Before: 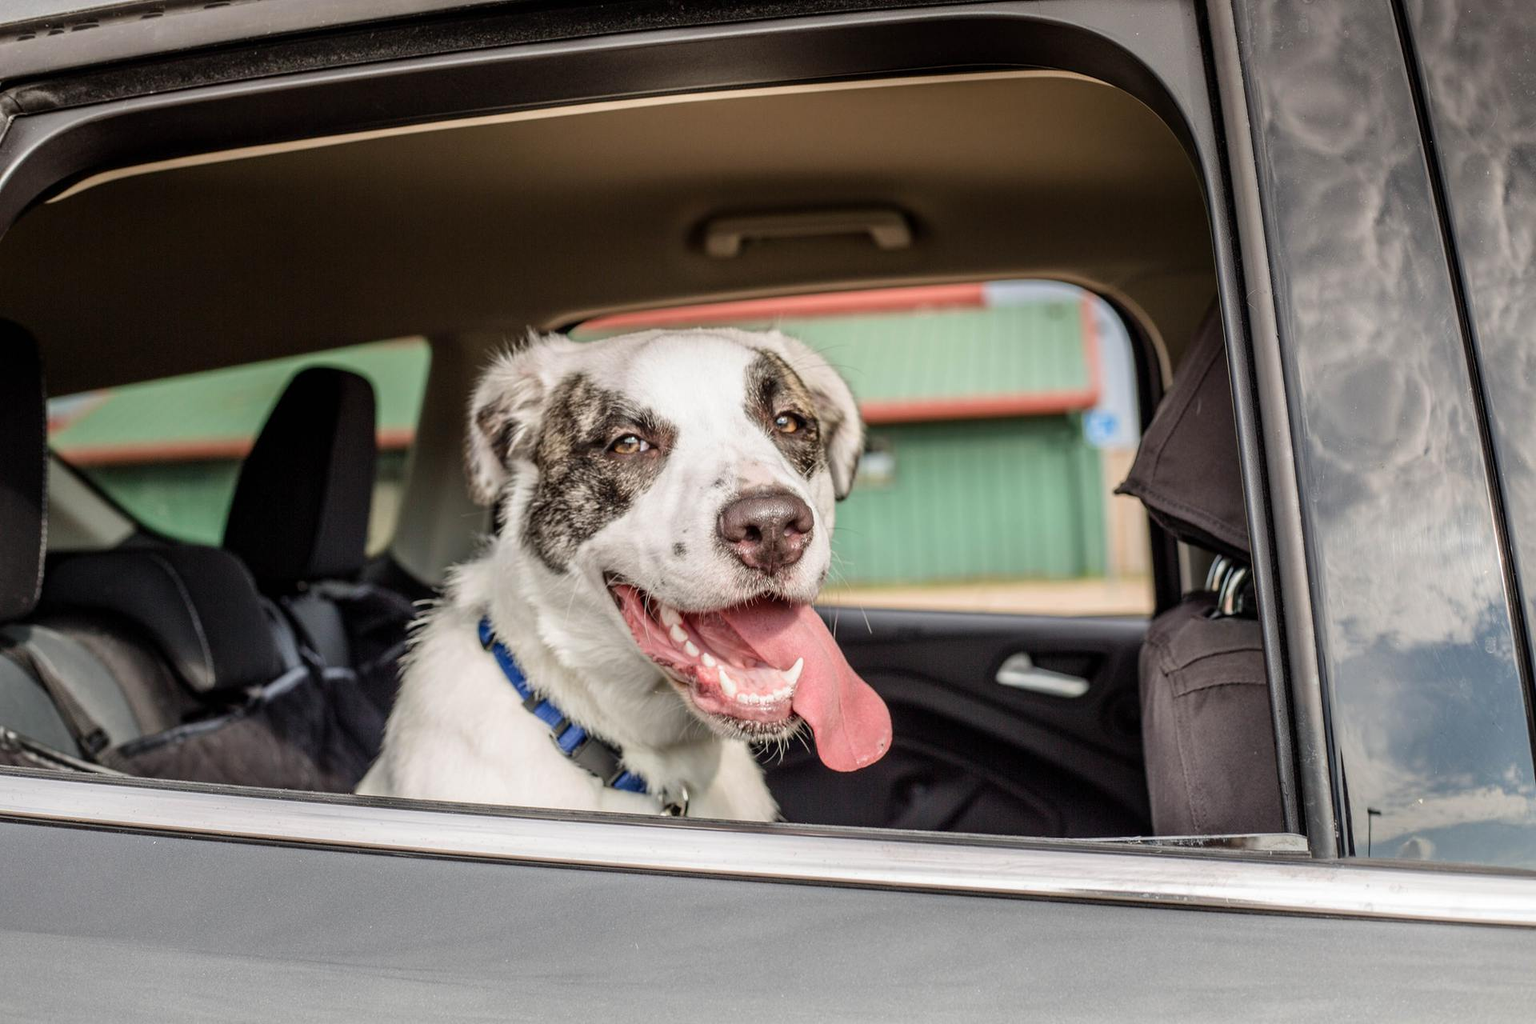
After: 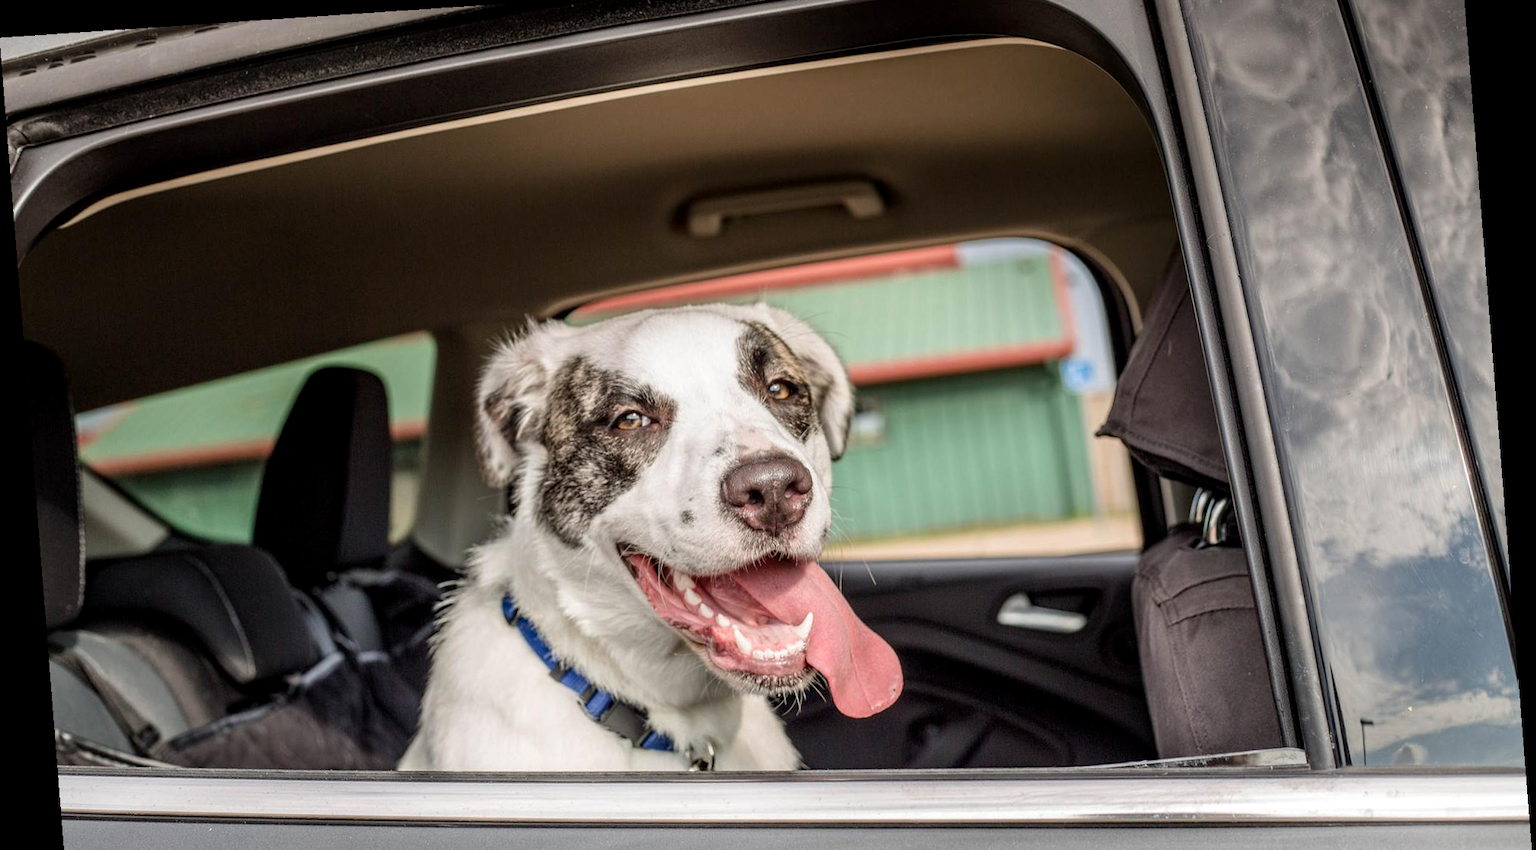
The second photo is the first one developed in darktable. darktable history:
crop and rotate: top 5.667%, bottom 14.937%
local contrast: highlights 100%, shadows 100%, detail 120%, midtone range 0.2
rotate and perspective: rotation -4.2°, shear 0.006, automatic cropping off
